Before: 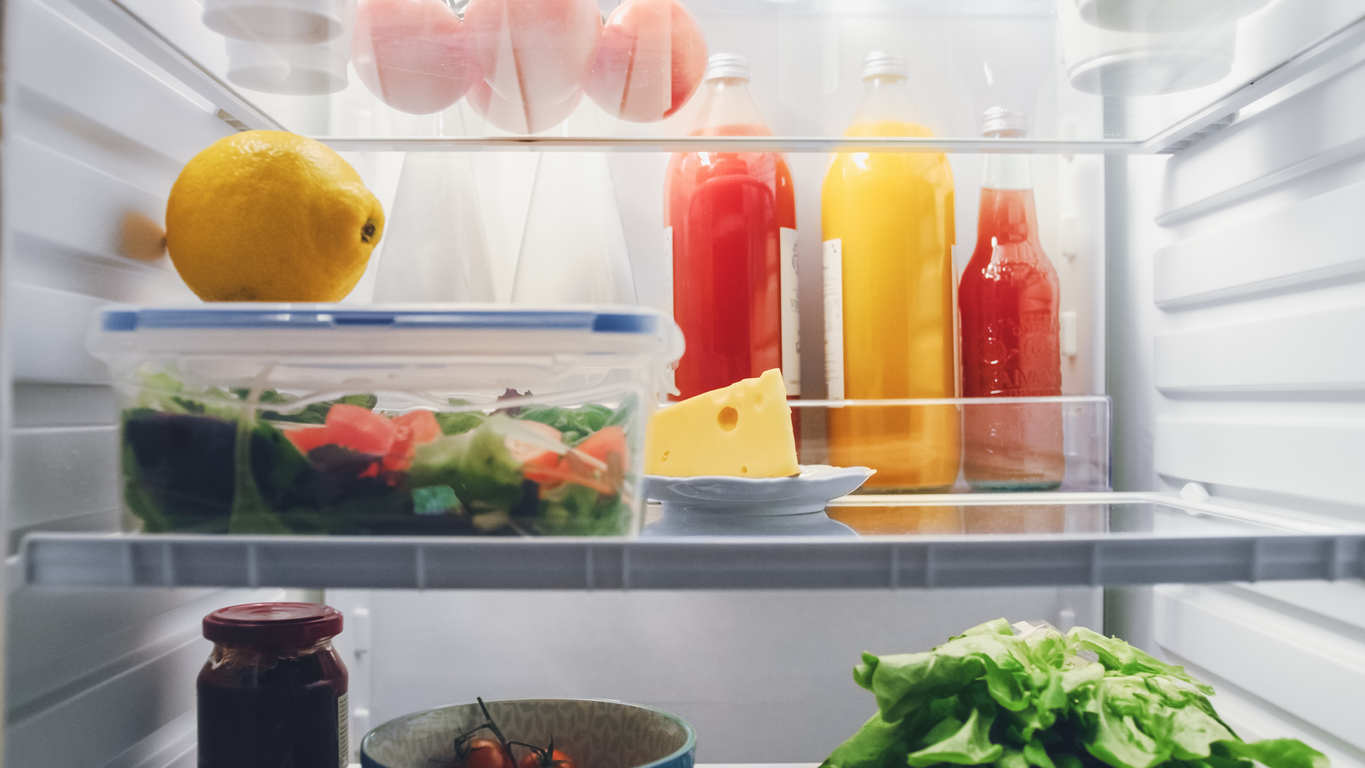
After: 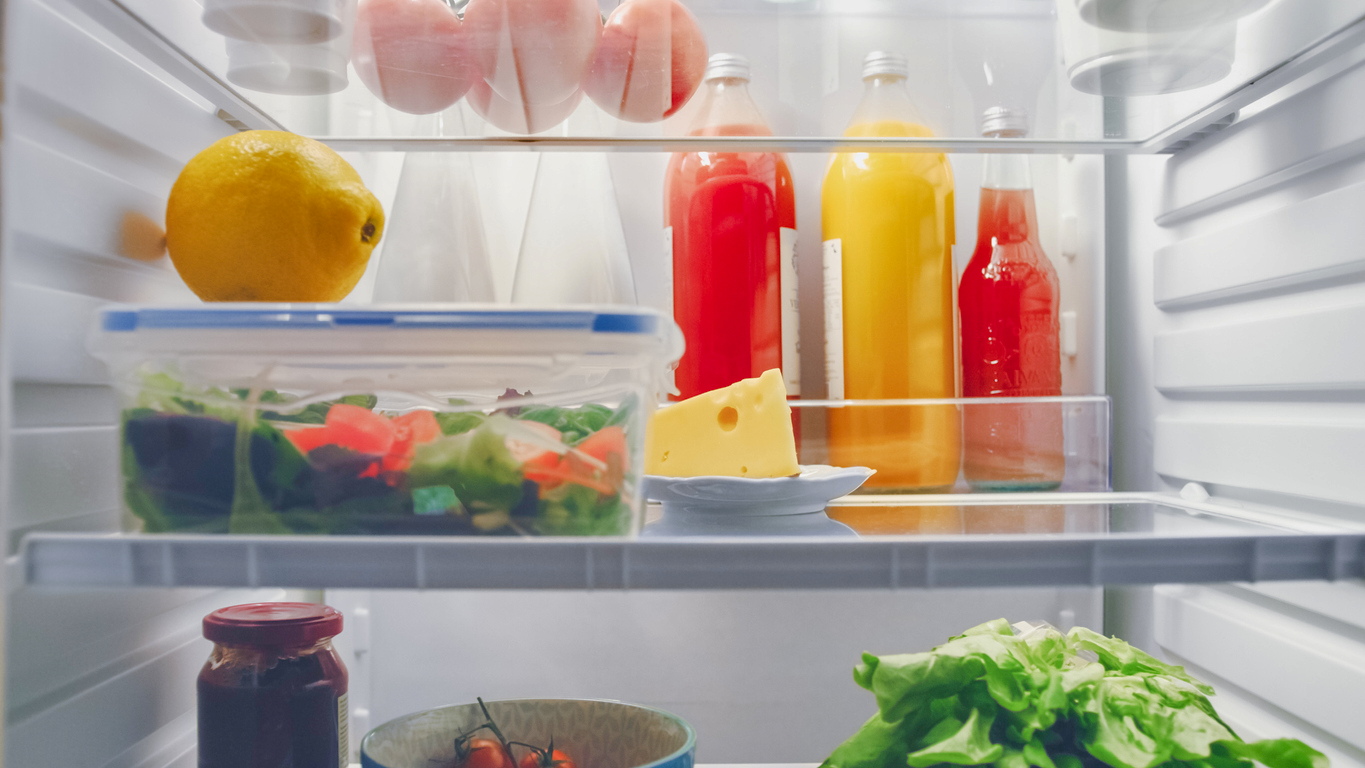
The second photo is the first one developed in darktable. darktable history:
shadows and highlights: soften with gaussian
tone curve: curves: ch0 [(0, 0) (0.004, 0.008) (0.077, 0.156) (0.169, 0.29) (0.774, 0.774) (1, 1)], color space Lab, linked channels, preserve colors none
